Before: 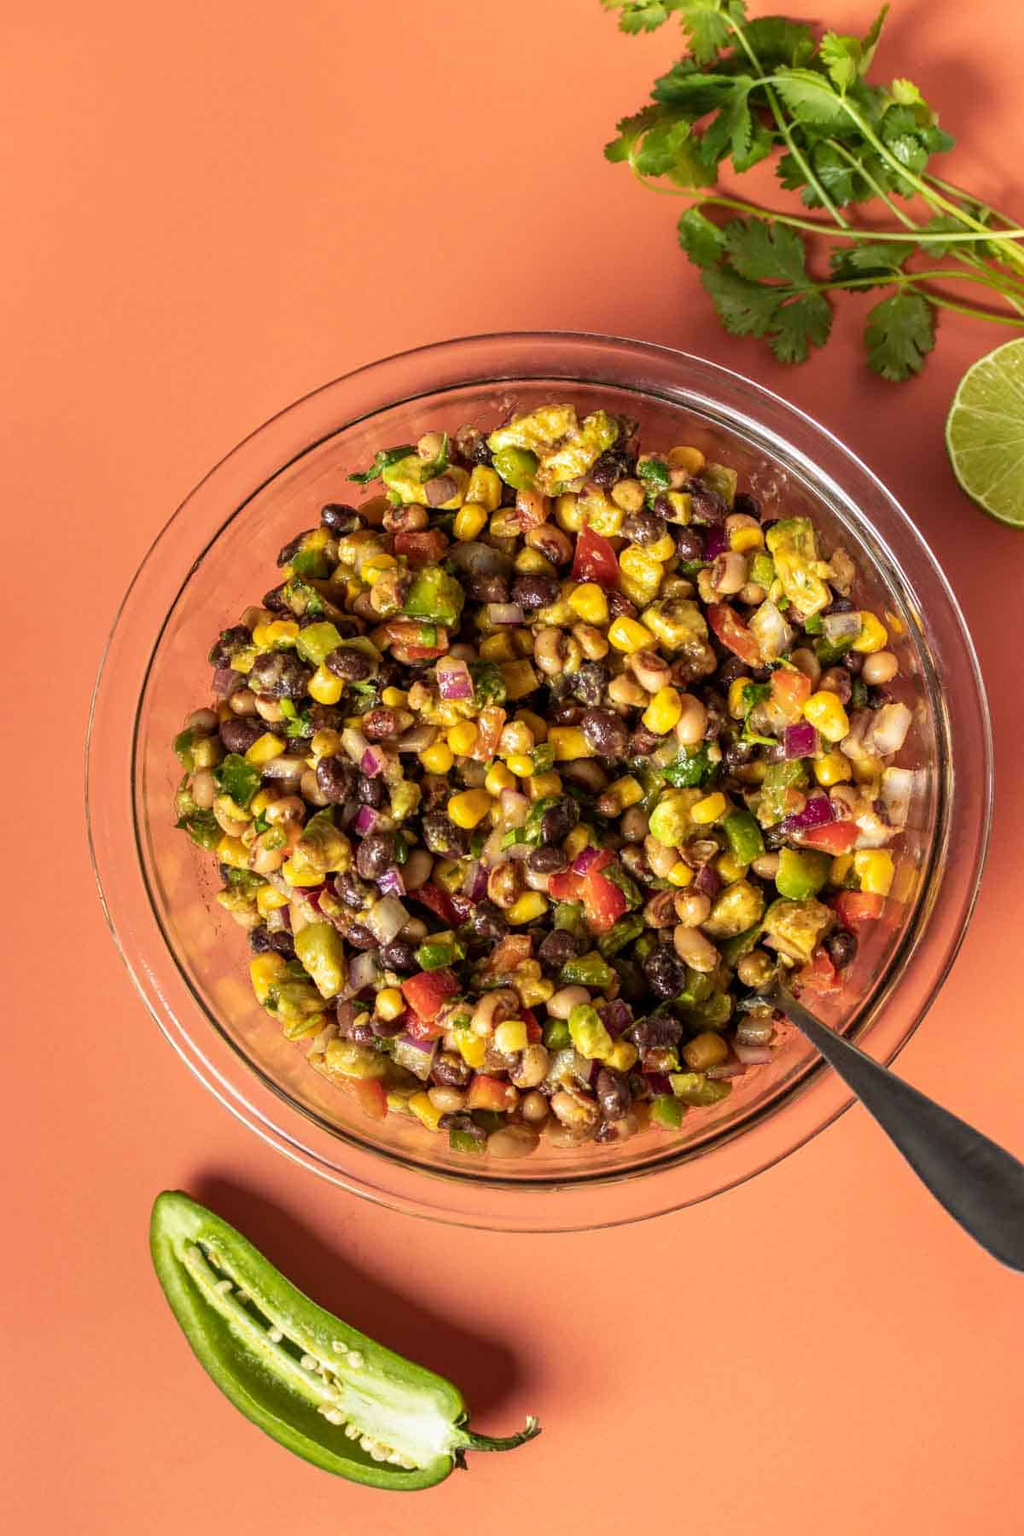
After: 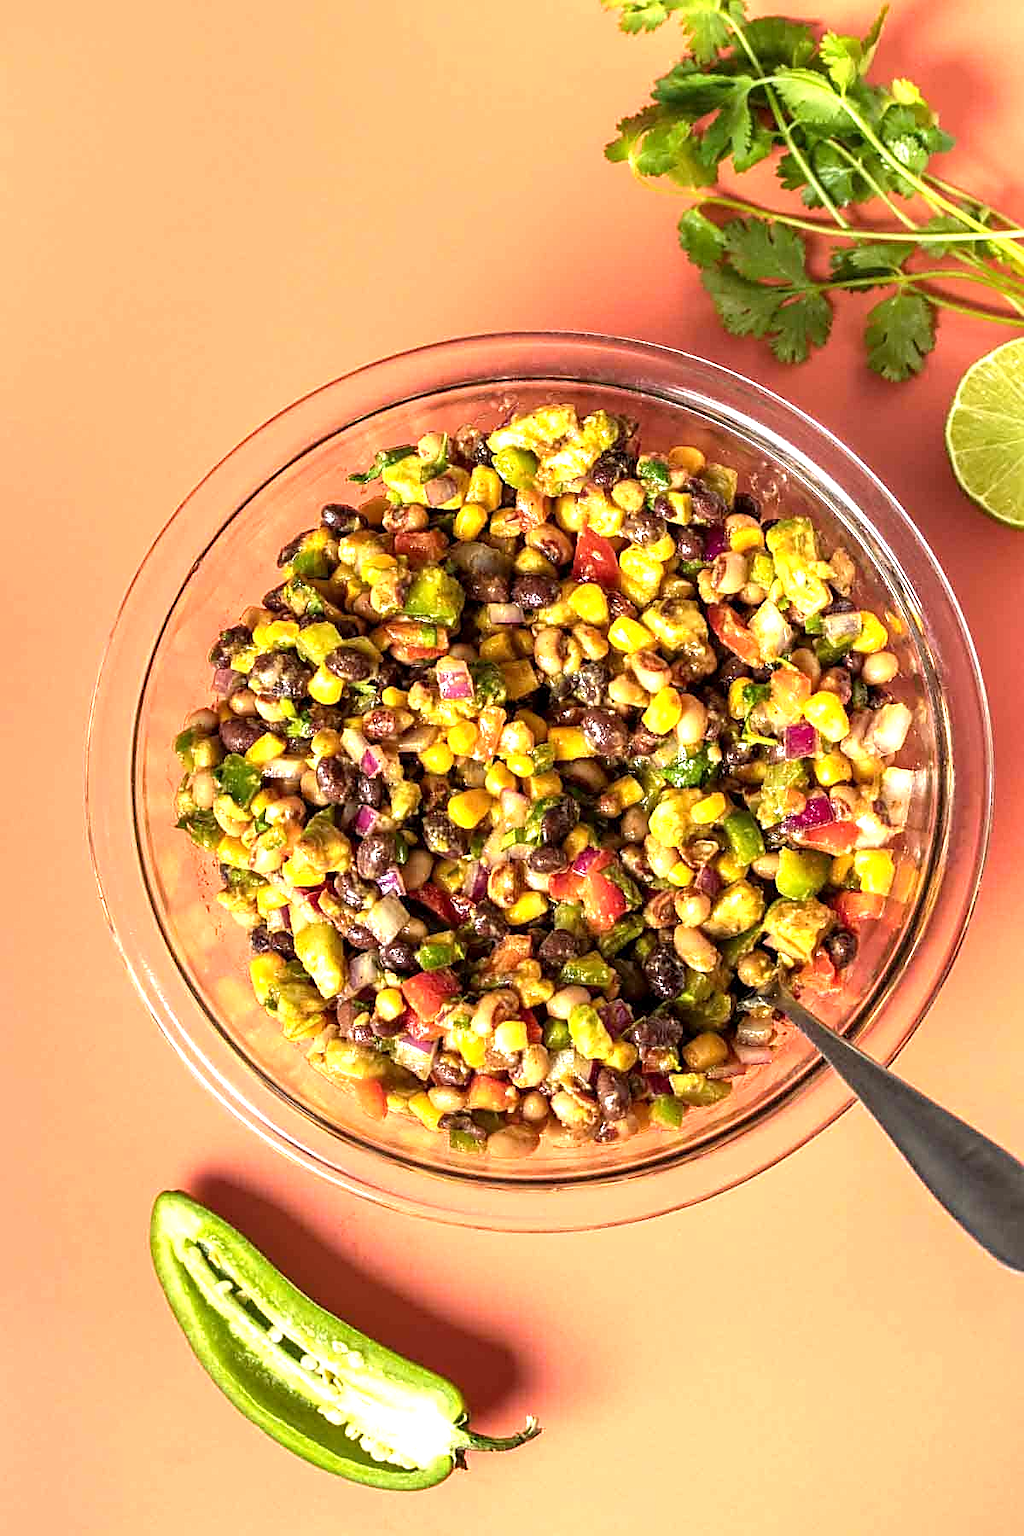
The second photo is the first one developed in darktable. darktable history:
exposure: black level correction 0.001, exposure 0.957 EV, compensate exposure bias true, compensate highlight preservation false
sharpen: amount 0.565
